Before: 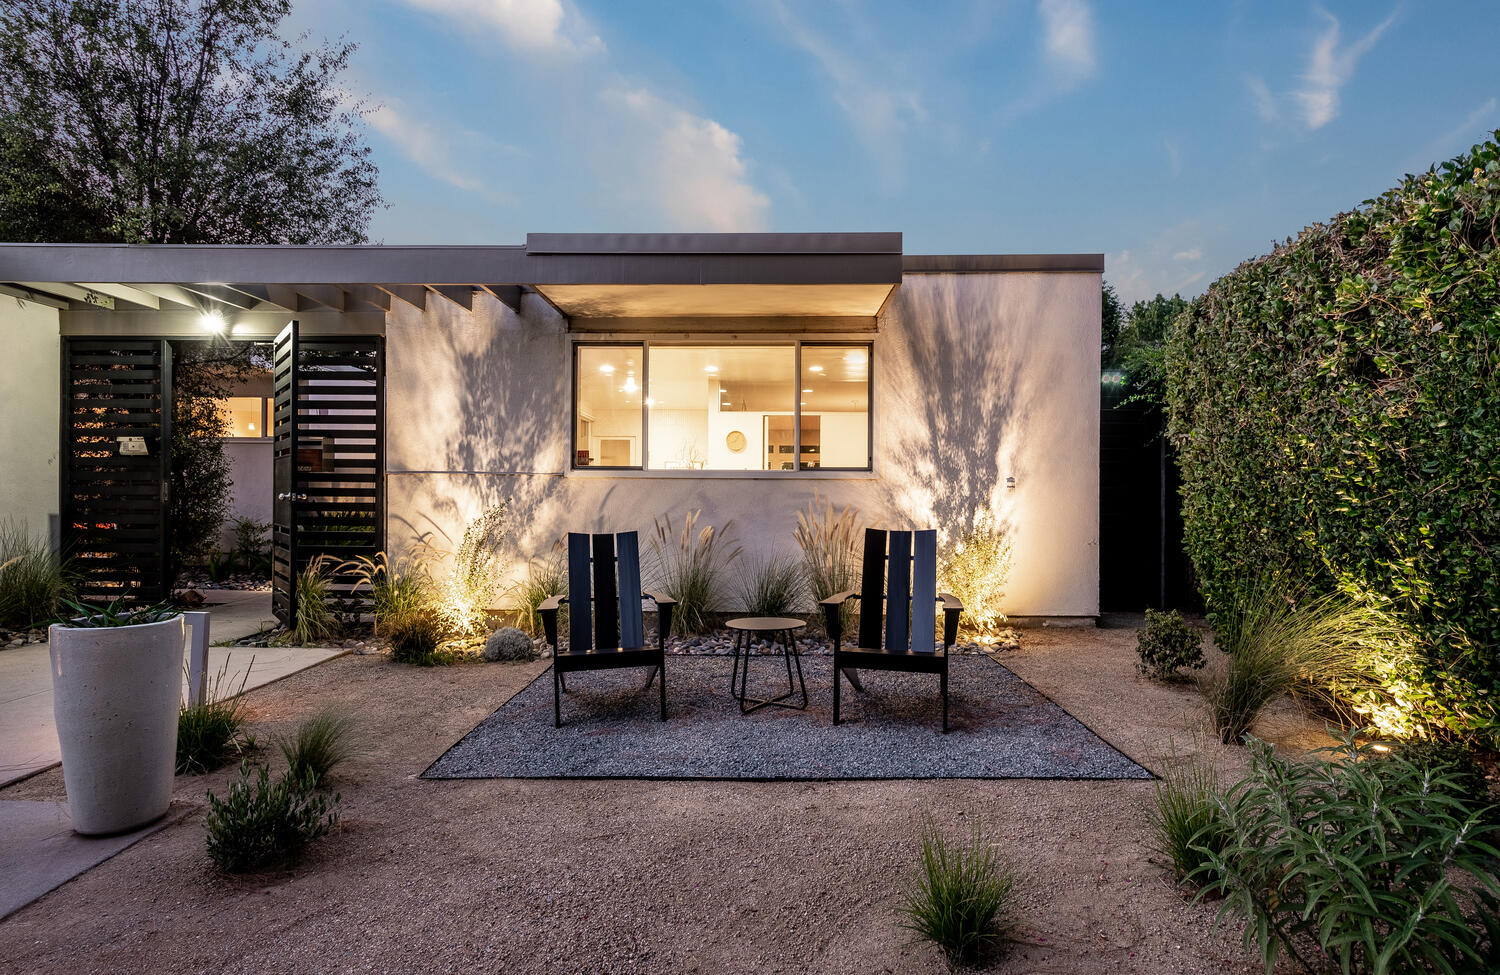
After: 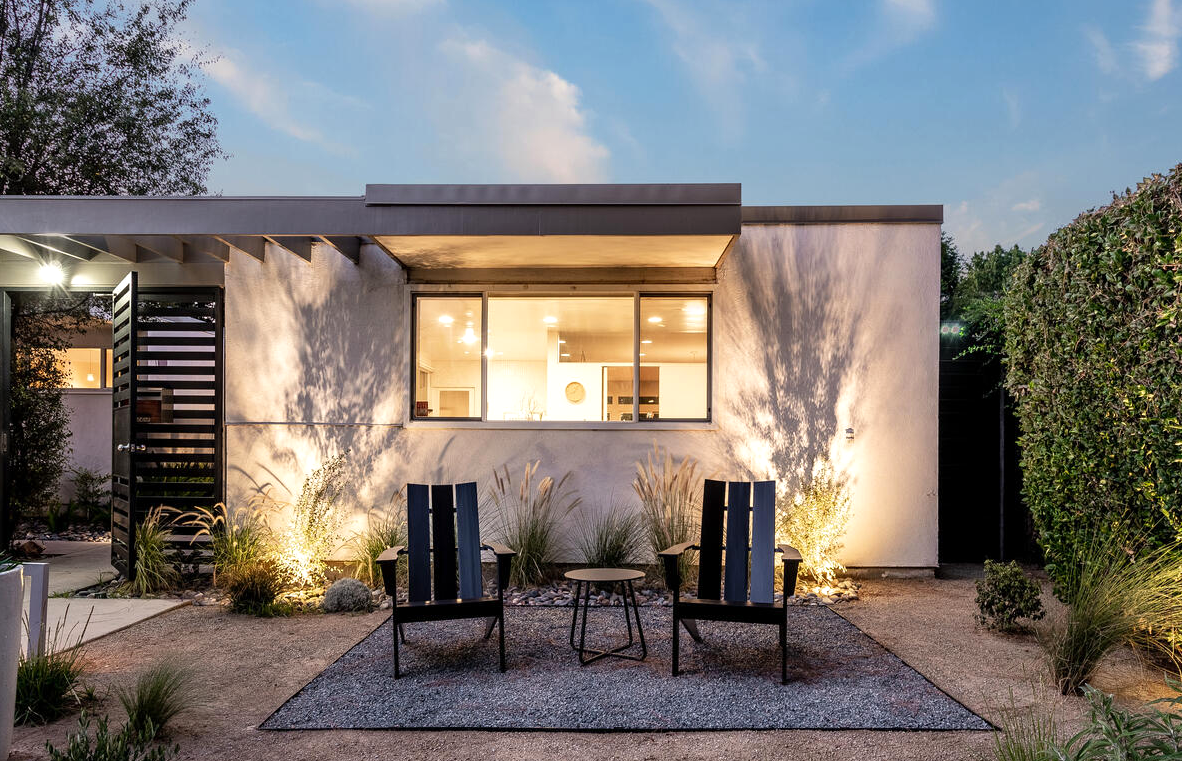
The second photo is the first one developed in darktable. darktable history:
base curve: curves: ch0 [(0, 0) (0.989, 0.992)], preserve colors none
exposure: exposure 0.2 EV, compensate highlight preservation false
crop and rotate: left 10.77%, top 5.1%, right 10.41%, bottom 16.76%
